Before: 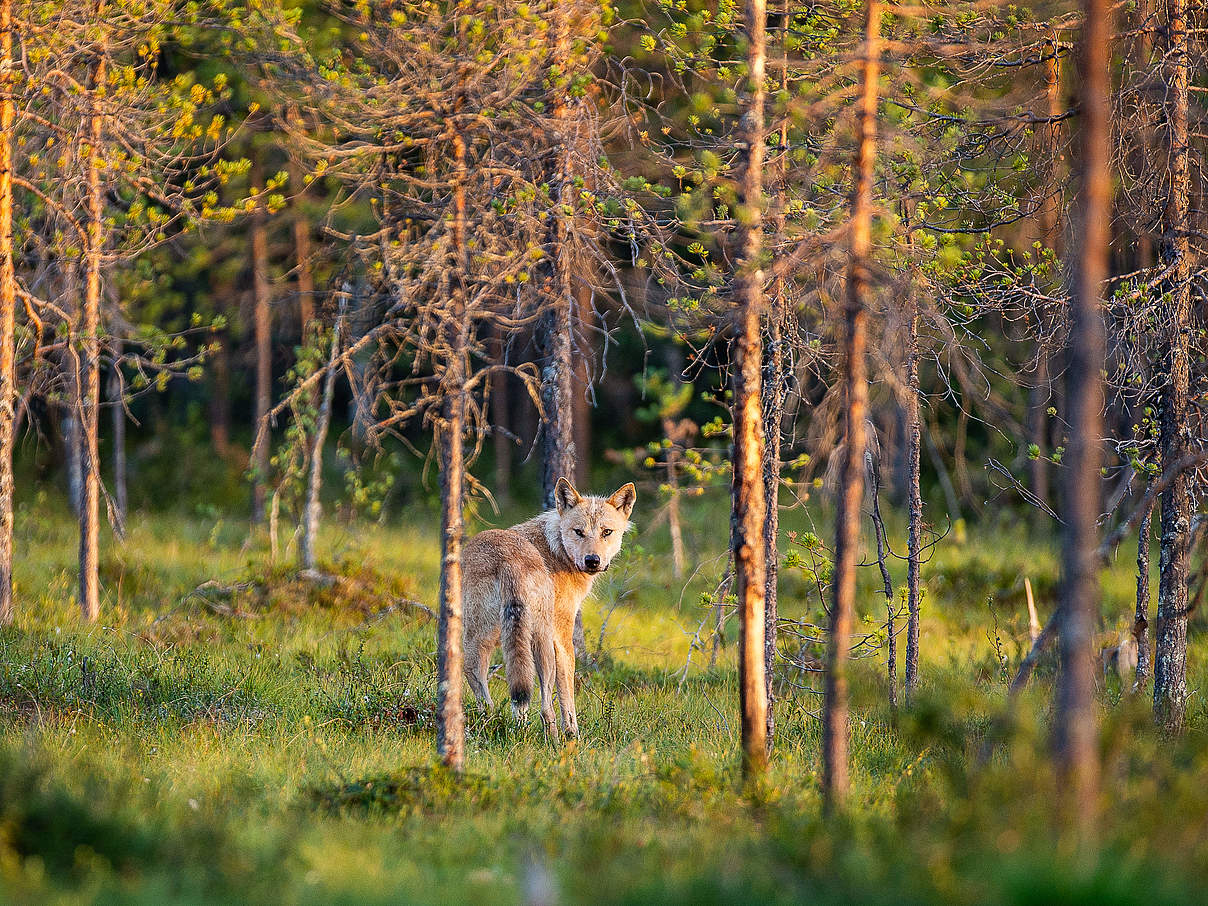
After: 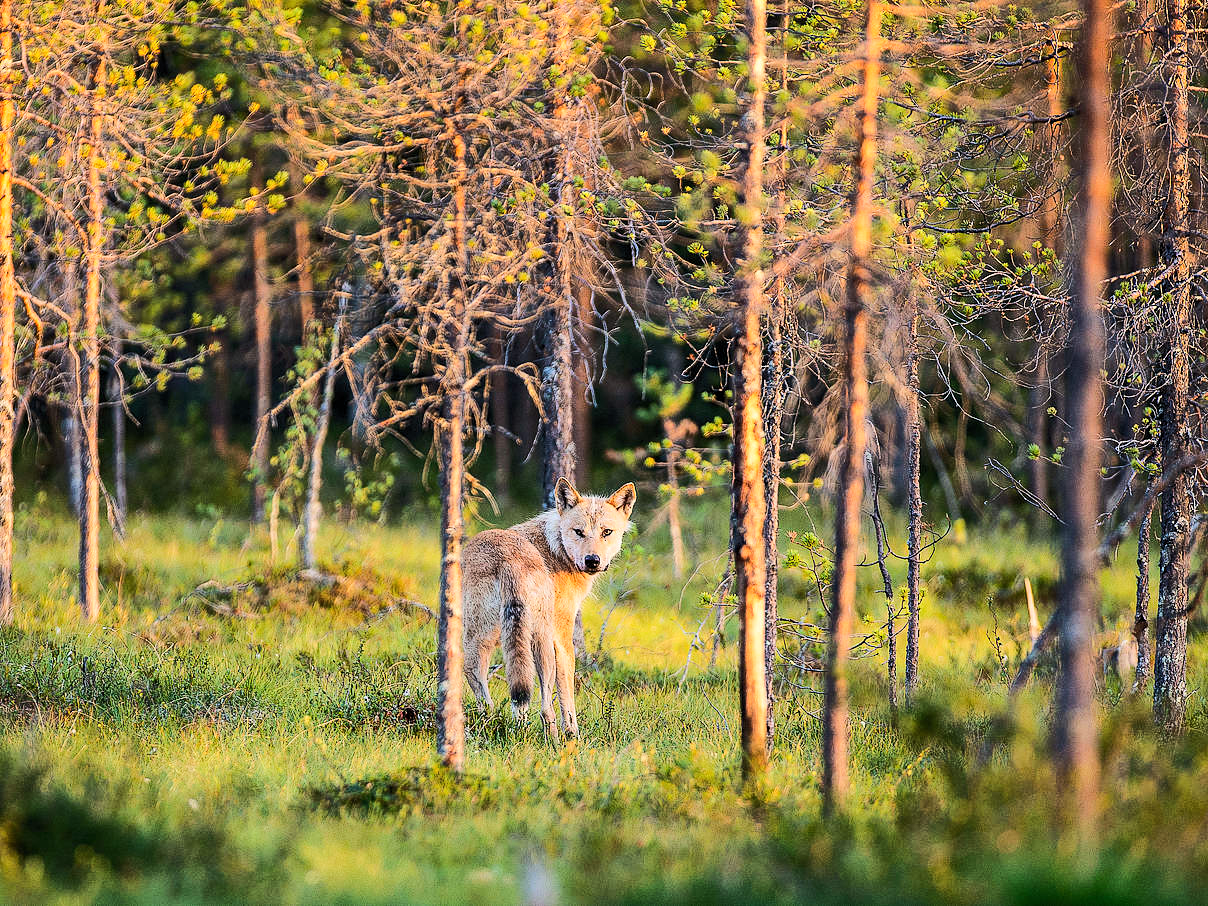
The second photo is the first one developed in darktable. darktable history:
levels: levels [0.016, 0.5, 0.996]
rgb curve: curves: ch0 [(0, 0) (0.284, 0.292) (0.505, 0.644) (1, 1)]; ch1 [(0, 0) (0.284, 0.292) (0.505, 0.644) (1, 1)]; ch2 [(0, 0) (0.284, 0.292) (0.505, 0.644) (1, 1)], compensate middle gray true
